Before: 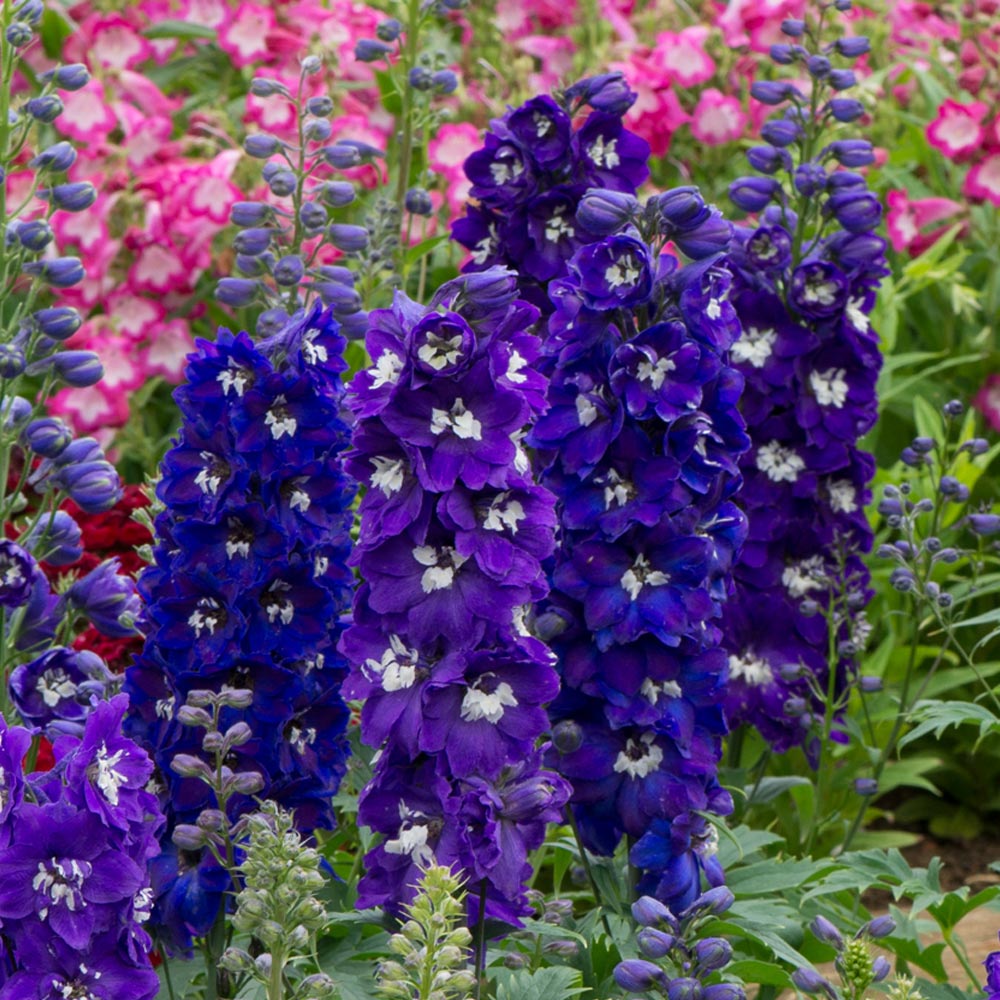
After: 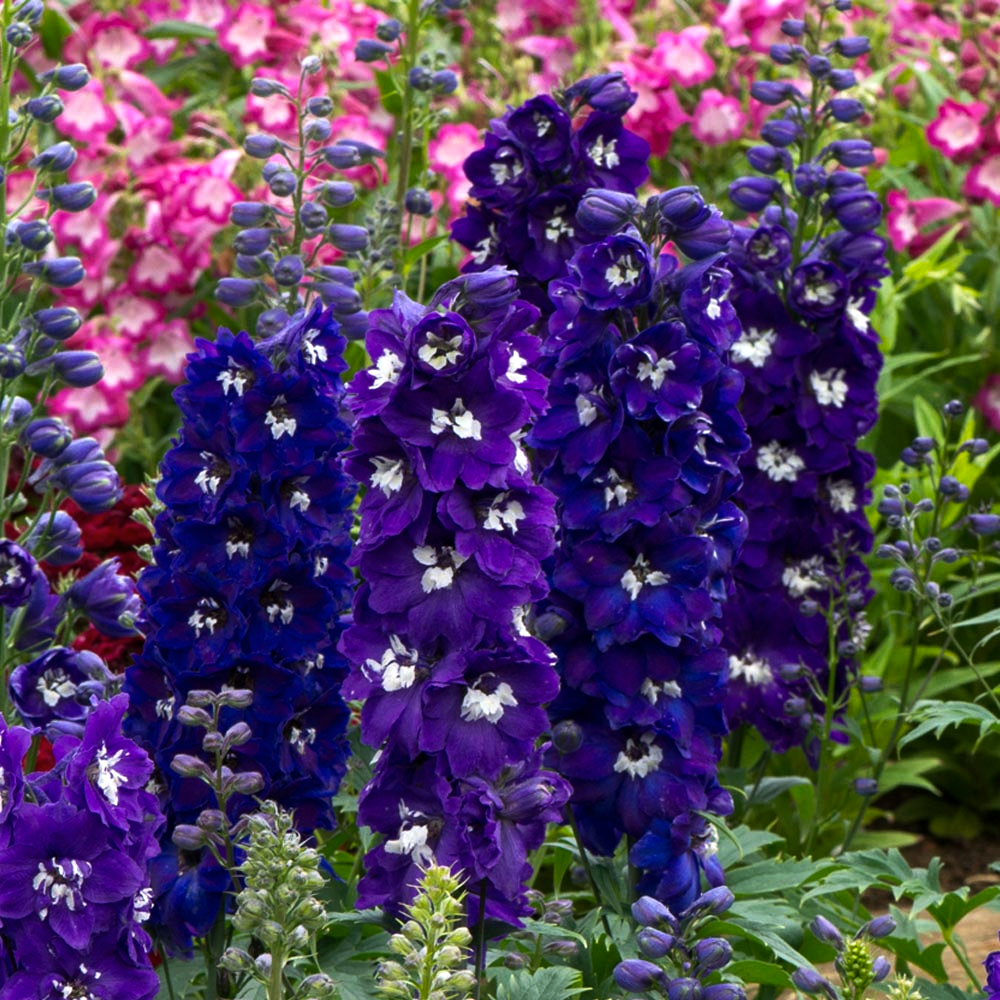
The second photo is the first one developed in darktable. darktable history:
color balance rgb: perceptual brilliance grading › highlights 14.29%, perceptual brilliance grading › mid-tones -5.92%, perceptual brilliance grading › shadows -26.83%, global vibrance 31.18%
